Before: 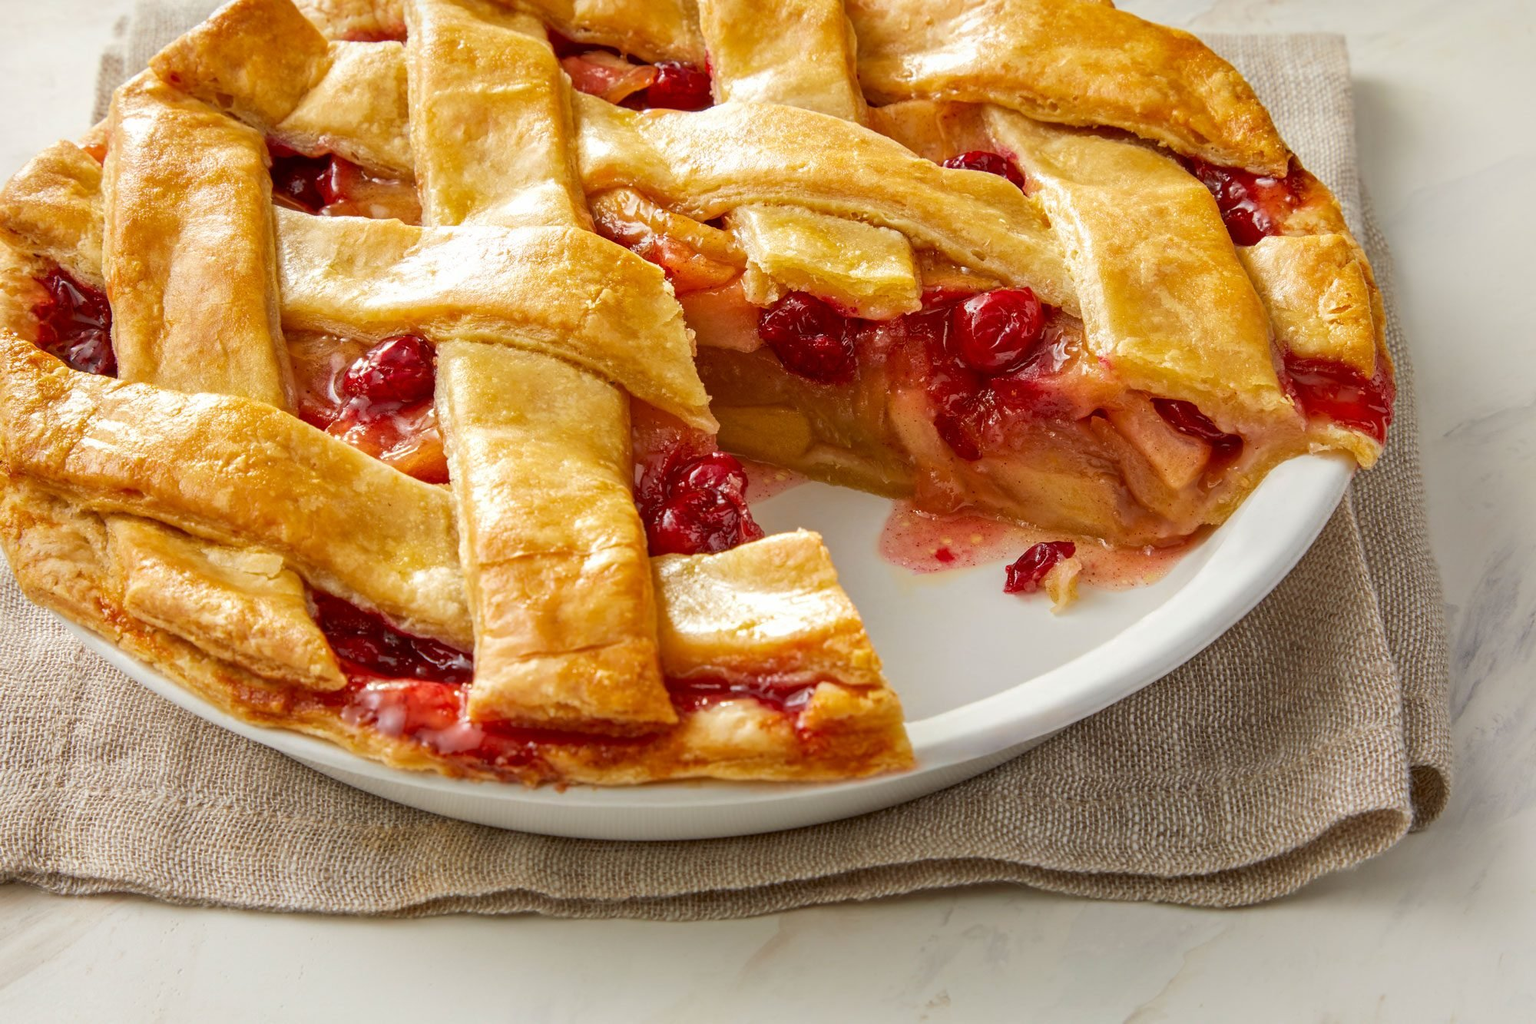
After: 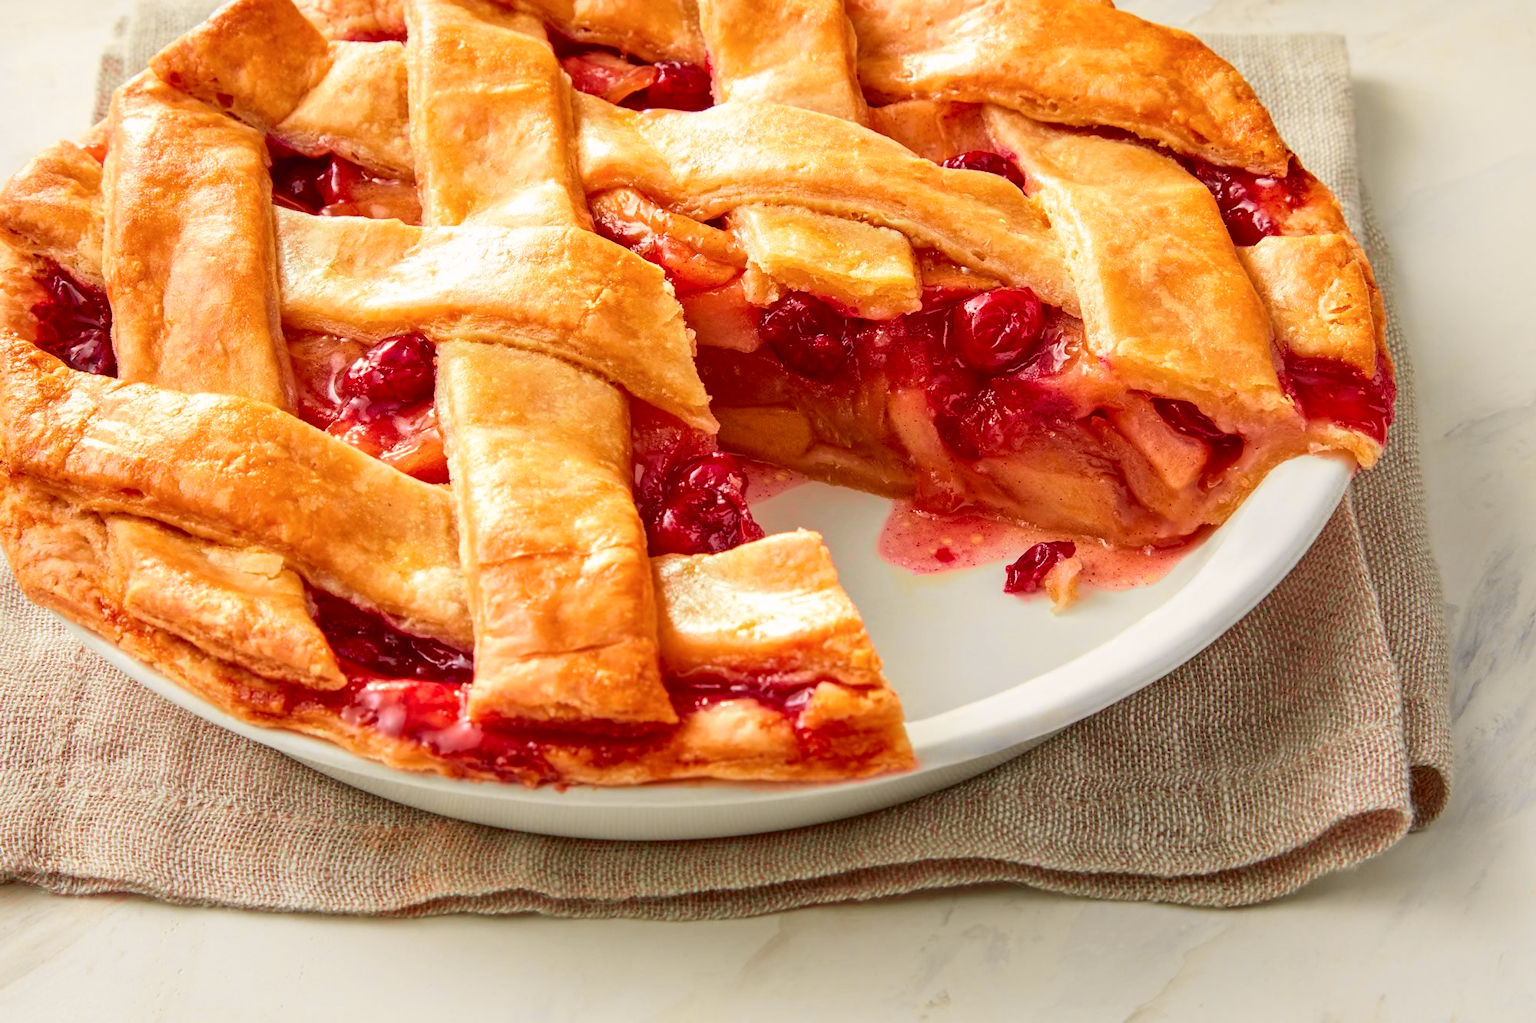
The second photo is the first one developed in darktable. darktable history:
tone curve: curves: ch0 [(0, 0.036) (0.119, 0.115) (0.466, 0.498) (0.715, 0.767) (0.817, 0.865) (1, 0.998)]; ch1 [(0, 0) (0.377, 0.424) (0.442, 0.491) (0.487, 0.502) (0.514, 0.512) (0.536, 0.577) (0.66, 0.724) (1, 1)]; ch2 [(0, 0) (0.38, 0.405) (0.463, 0.443) (0.492, 0.486) (0.526, 0.541) (0.578, 0.598) (1, 1)], color space Lab, independent channels, preserve colors none
